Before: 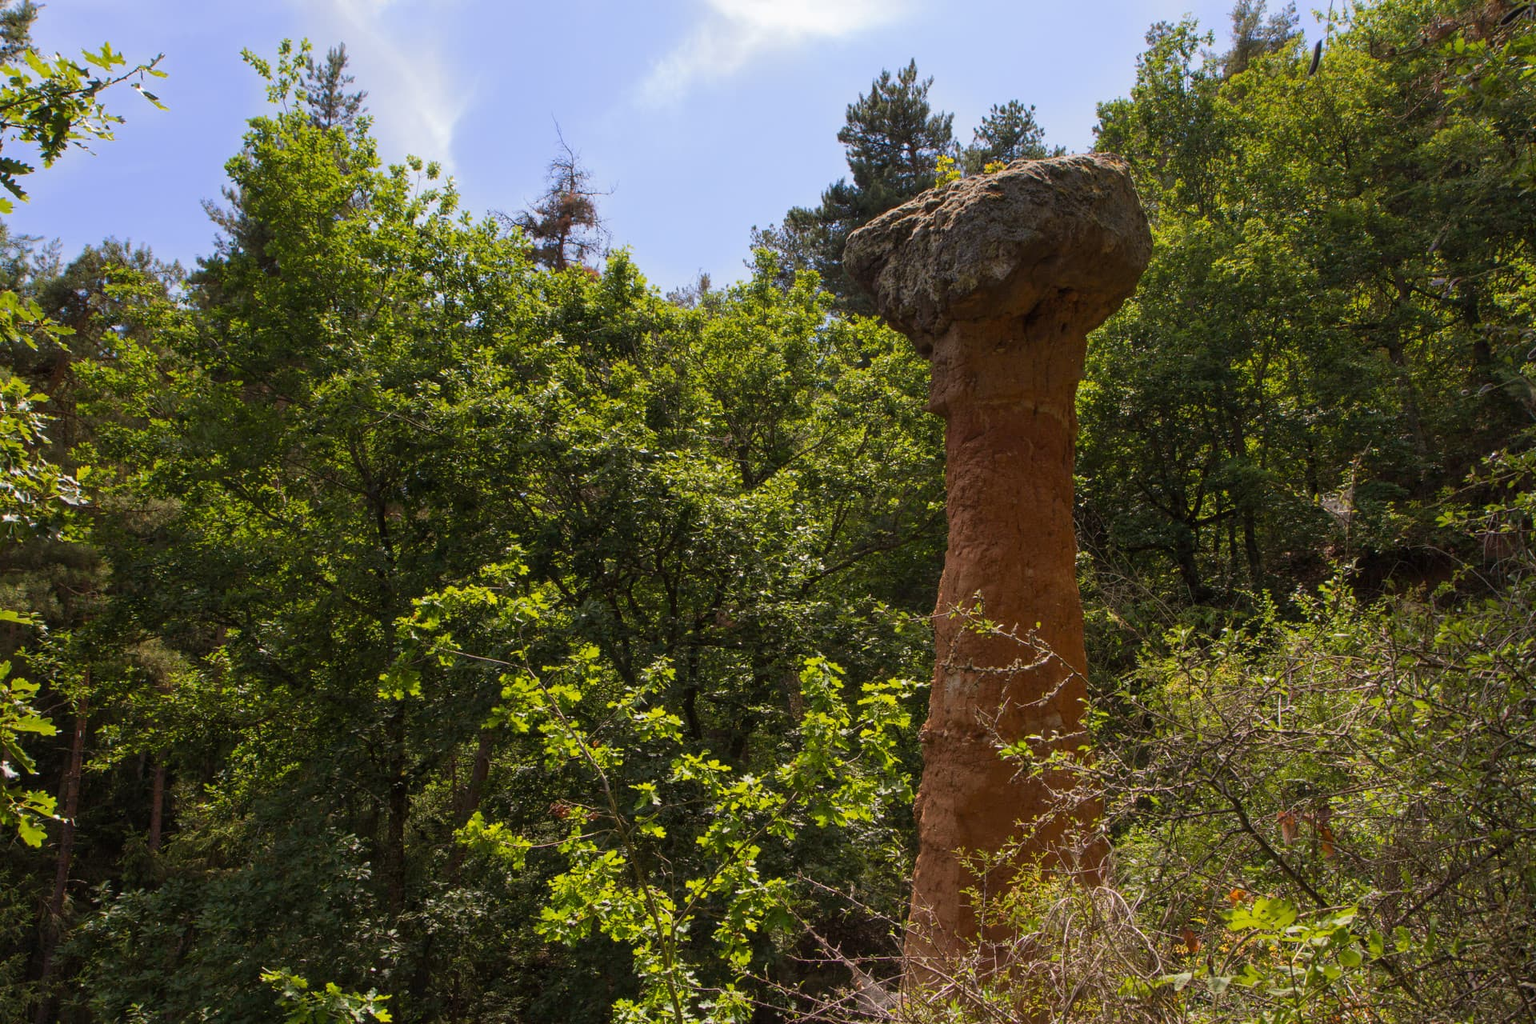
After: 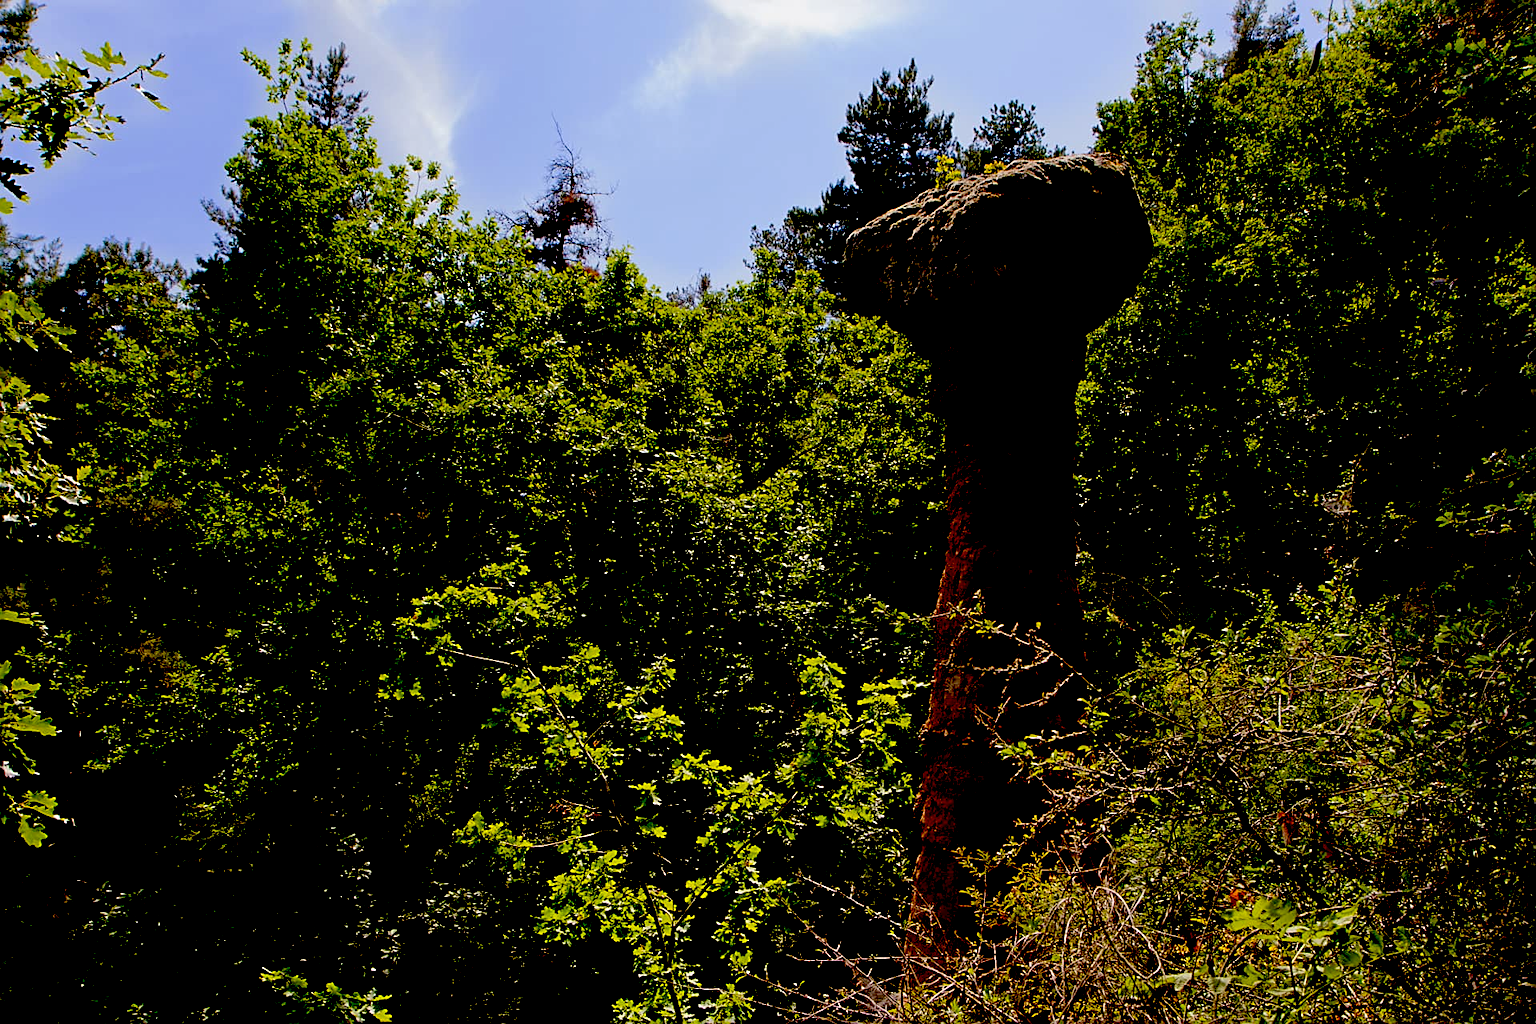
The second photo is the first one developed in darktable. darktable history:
sharpen: on, module defaults
exposure: black level correction 0.1, exposure -0.092 EV, compensate highlight preservation false
